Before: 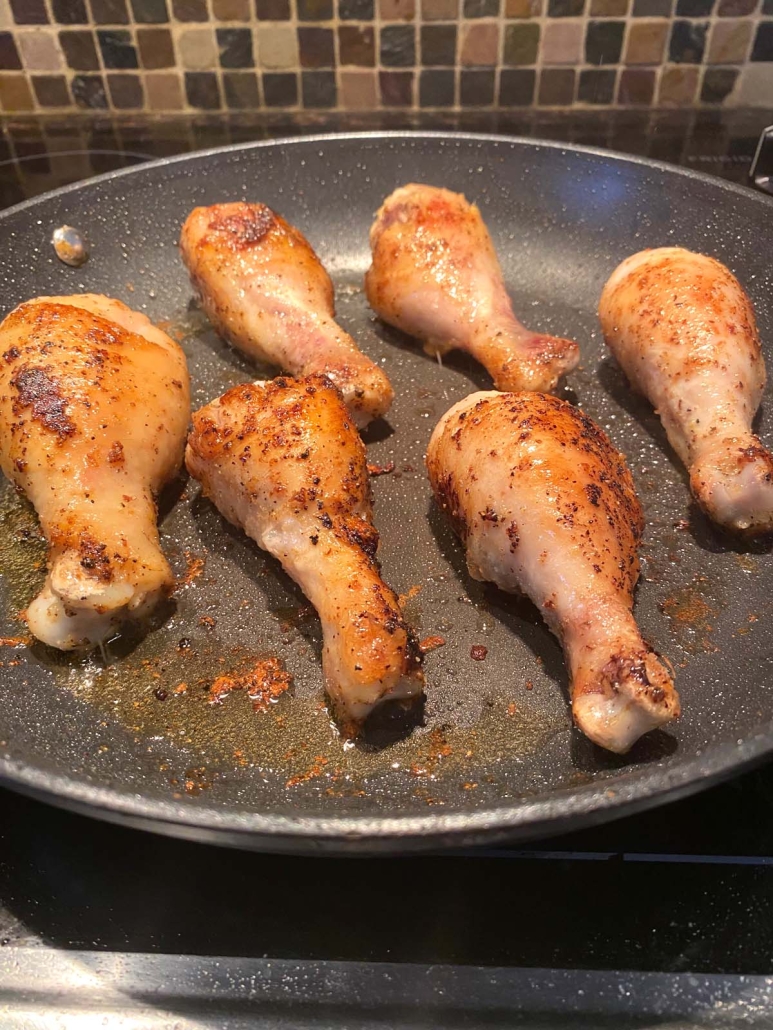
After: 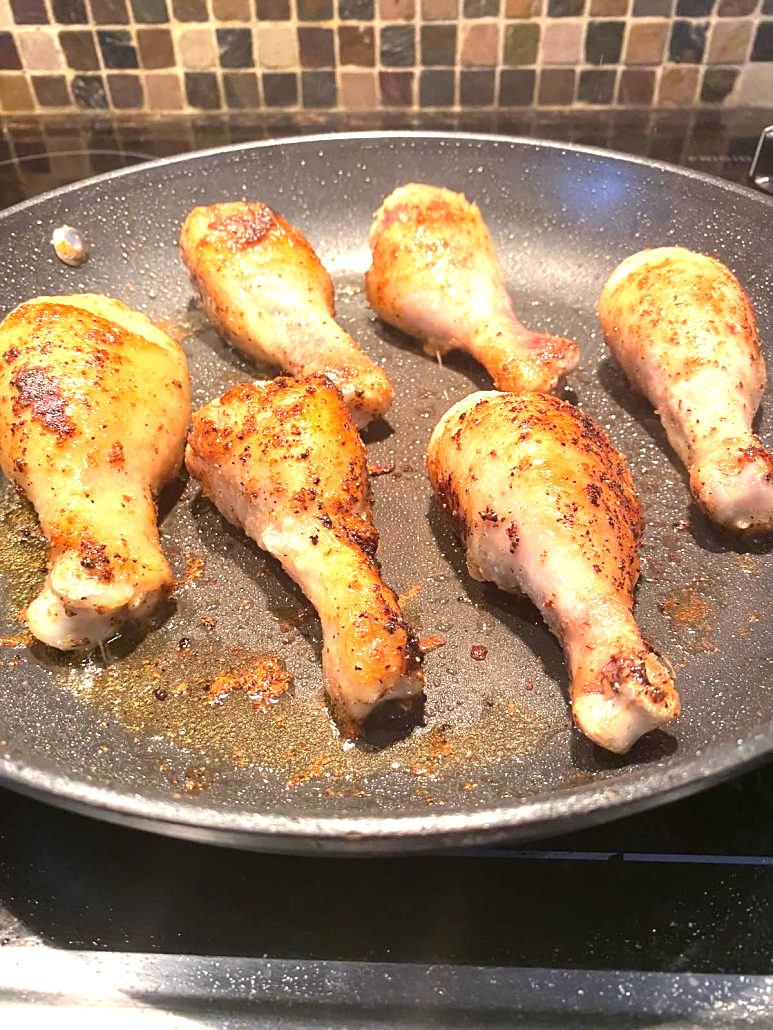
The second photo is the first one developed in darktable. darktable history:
exposure: black level correction 0, exposure 1.102 EV, compensate highlight preservation false
sharpen: amount 0.208
